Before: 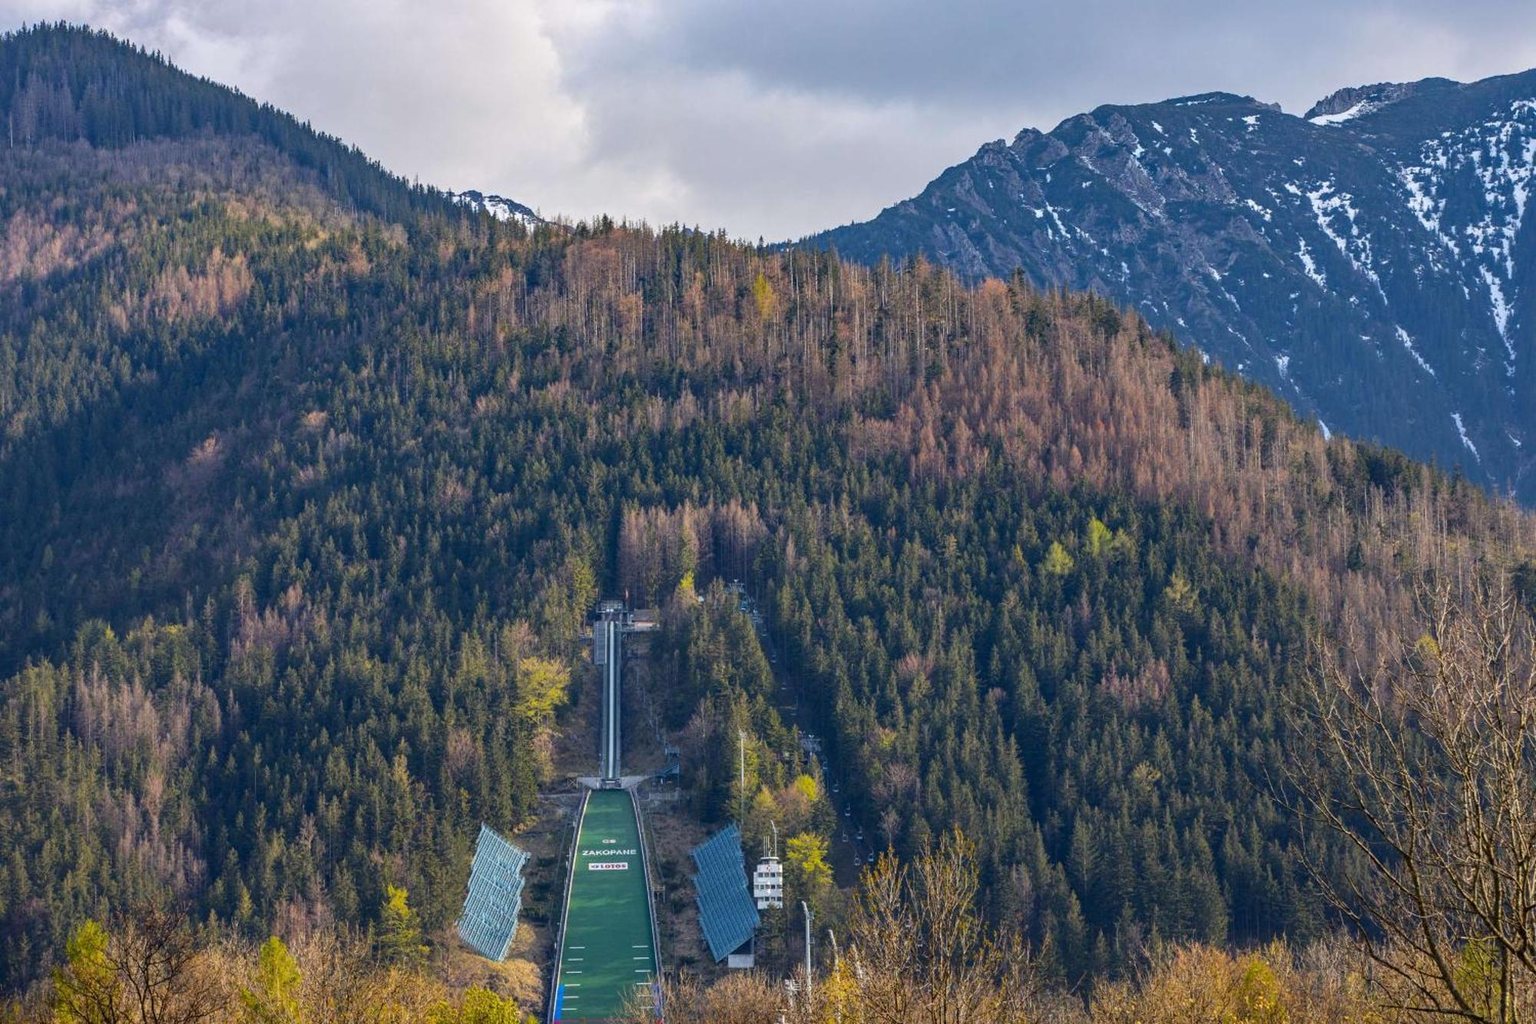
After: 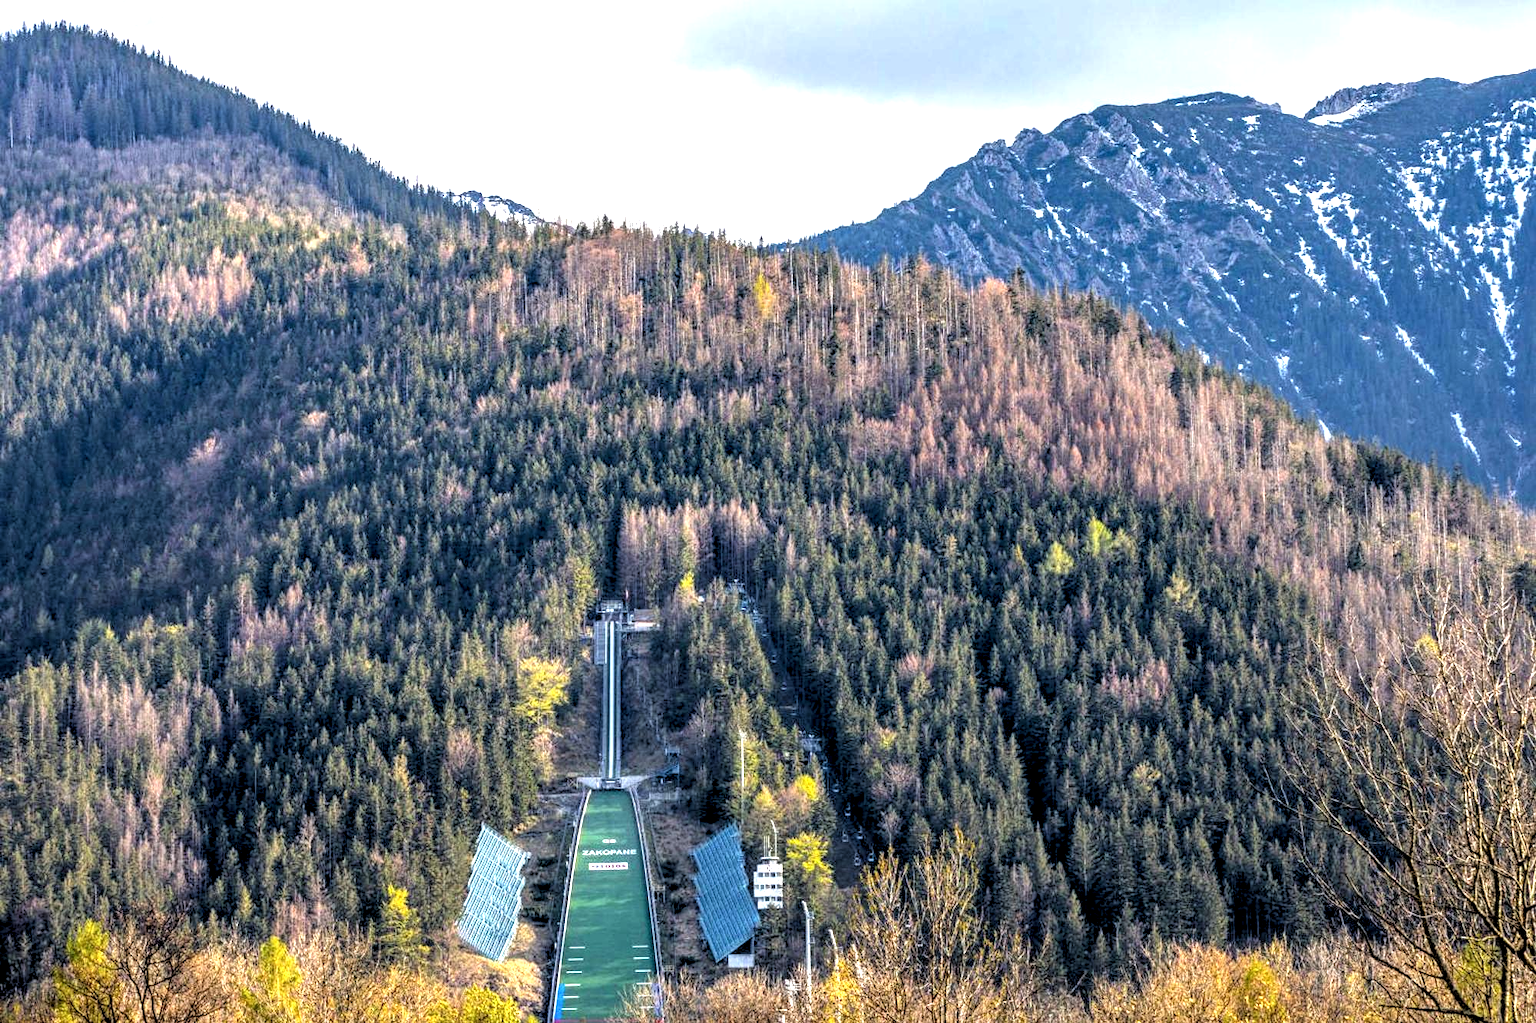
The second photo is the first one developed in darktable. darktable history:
exposure: black level correction 0, exposure 1.1 EV, compensate exposure bias true, compensate highlight preservation false
local contrast: detail 130%
rgb levels: levels [[0.034, 0.472, 0.904], [0, 0.5, 1], [0, 0.5, 1]]
